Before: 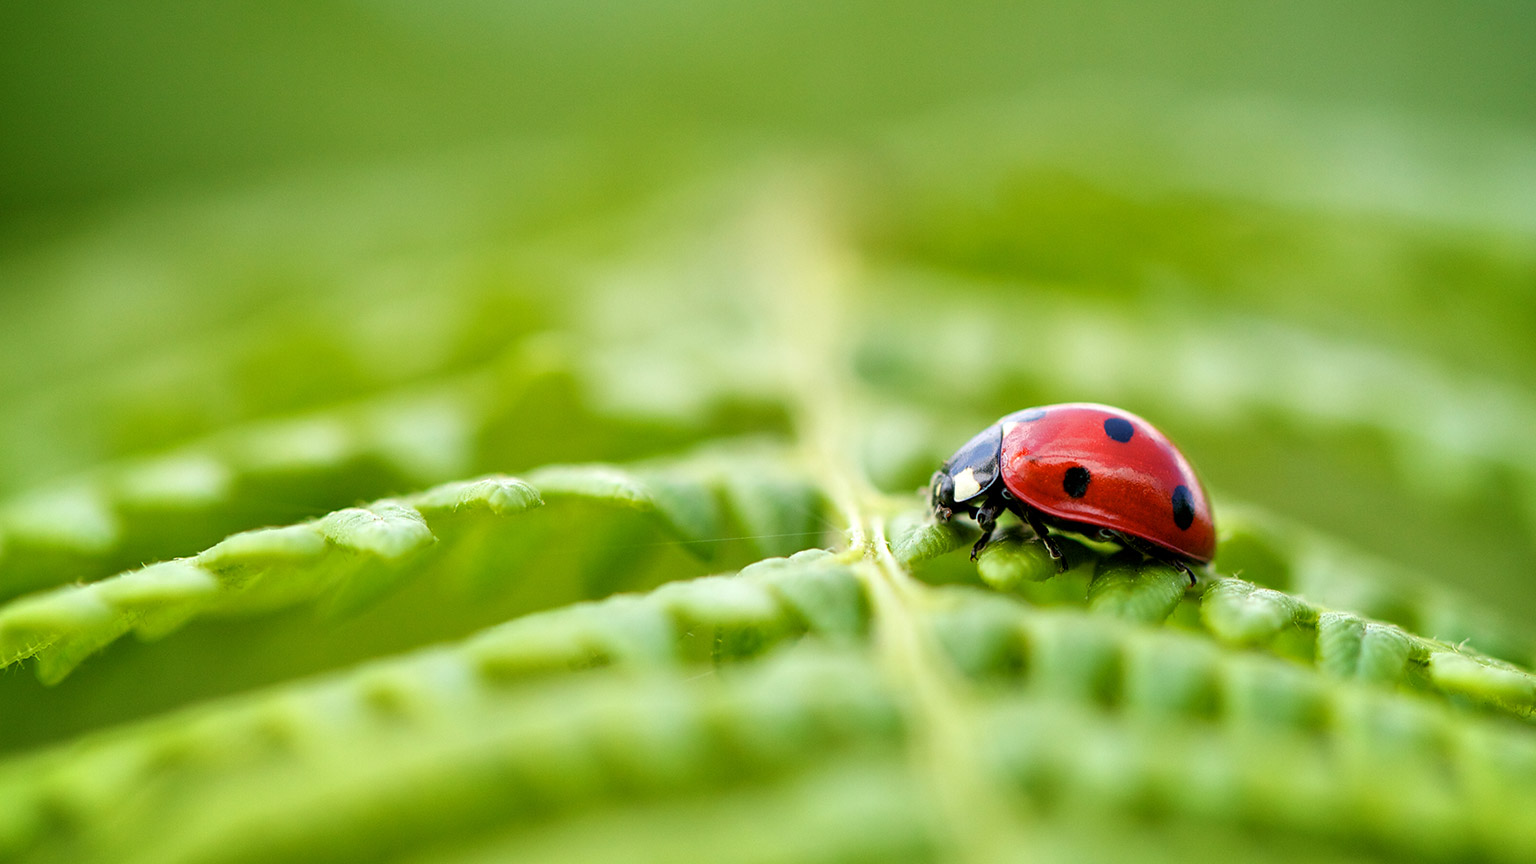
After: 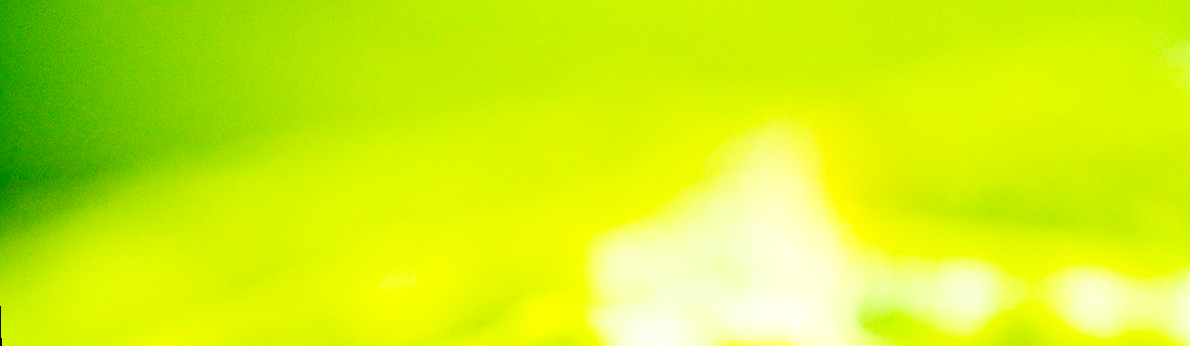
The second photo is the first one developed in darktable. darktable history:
haze removal: compatibility mode true, adaptive false
base curve: curves: ch0 [(0, 0.003) (0.001, 0.002) (0.006, 0.004) (0.02, 0.022) (0.048, 0.086) (0.094, 0.234) (0.162, 0.431) (0.258, 0.629) (0.385, 0.8) (0.548, 0.918) (0.751, 0.988) (1, 1)], preserve colors none
crop: left 0.579%, top 7.627%, right 23.167%, bottom 54.275%
shadows and highlights: shadows 0, highlights 40
sharpen: radius 4.883
color balance rgb: perceptual saturation grading › global saturation 40%, global vibrance 15%
exposure: exposure 0.081 EV, compensate highlight preservation false
rotate and perspective: rotation -1.75°, automatic cropping off
